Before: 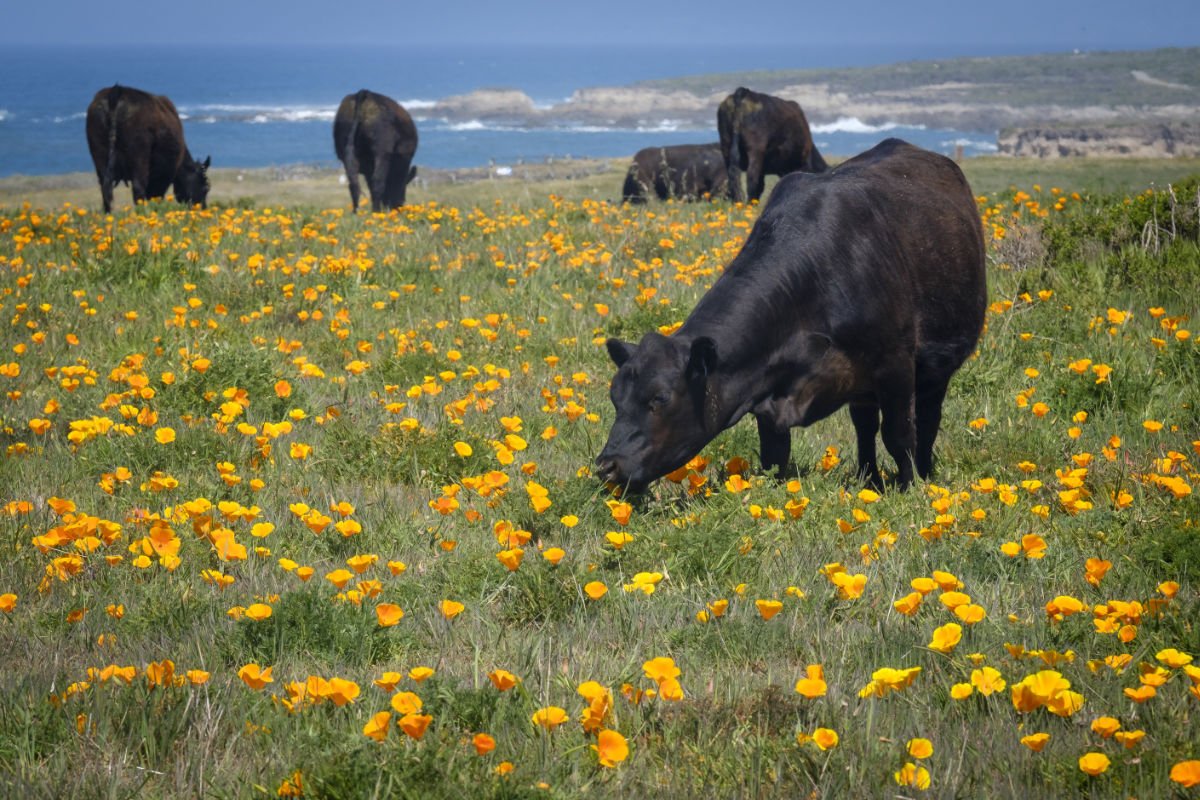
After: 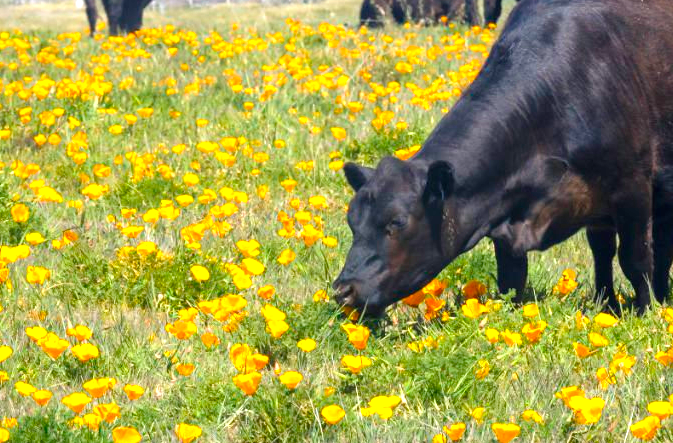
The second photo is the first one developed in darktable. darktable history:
crop and rotate: left 21.958%, top 22.034%, right 21.916%, bottom 22.533%
exposure: black level correction 0, exposure 1.095 EV, compensate exposure bias true, compensate highlight preservation false
color balance rgb: shadows lift › chroma 1.025%, shadows lift › hue 243.32°, perceptual saturation grading › global saturation 25.568%
